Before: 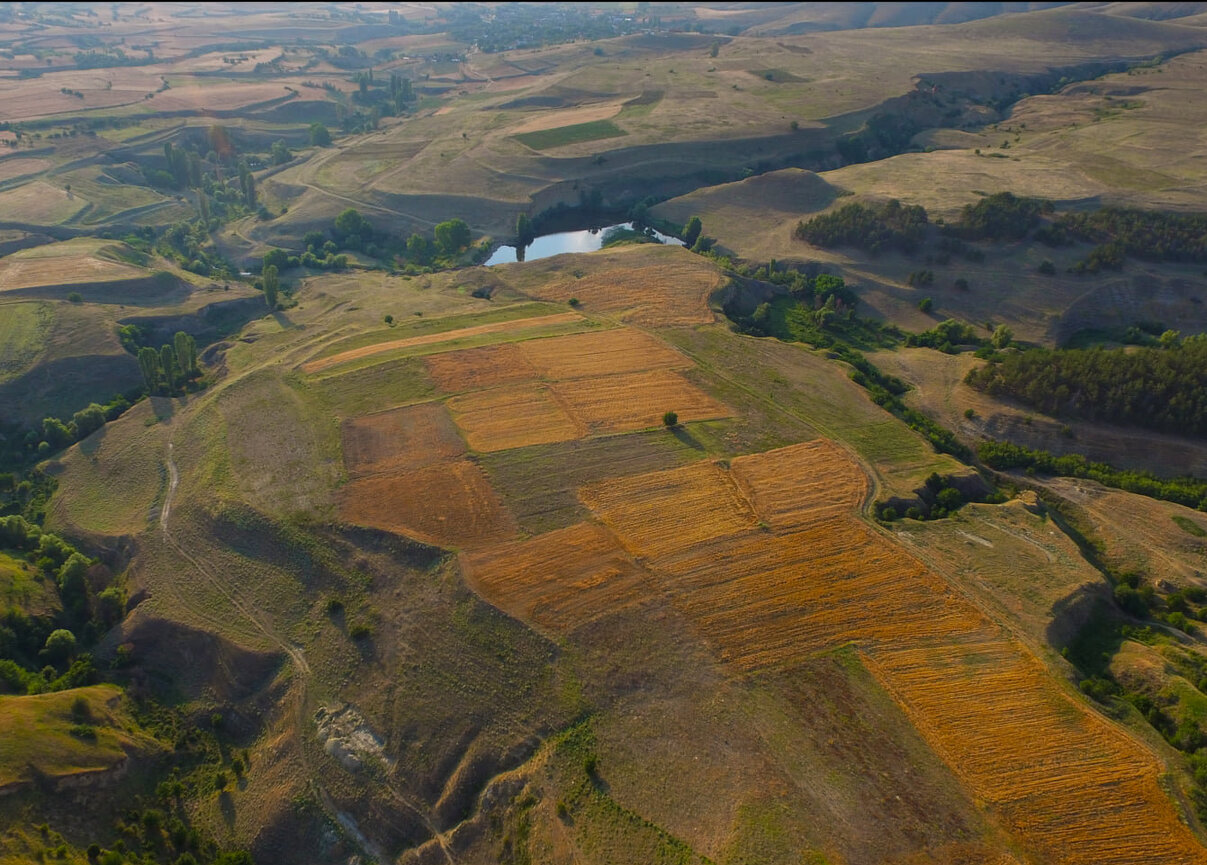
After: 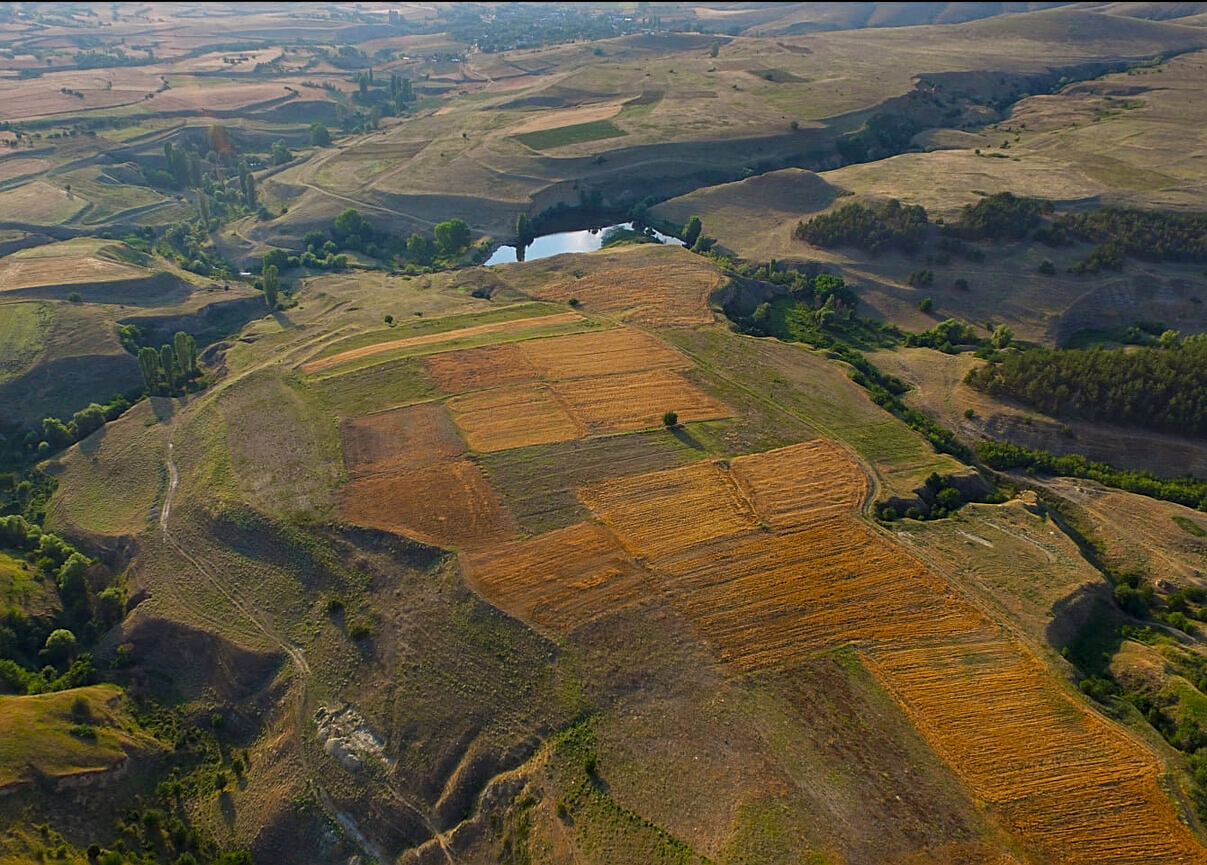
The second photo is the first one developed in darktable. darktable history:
contrast equalizer: octaves 7, y [[0.6 ×6], [0.55 ×6], [0 ×6], [0 ×6], [0 ×6]], mix 0.3
sharpen: on, module defaults
